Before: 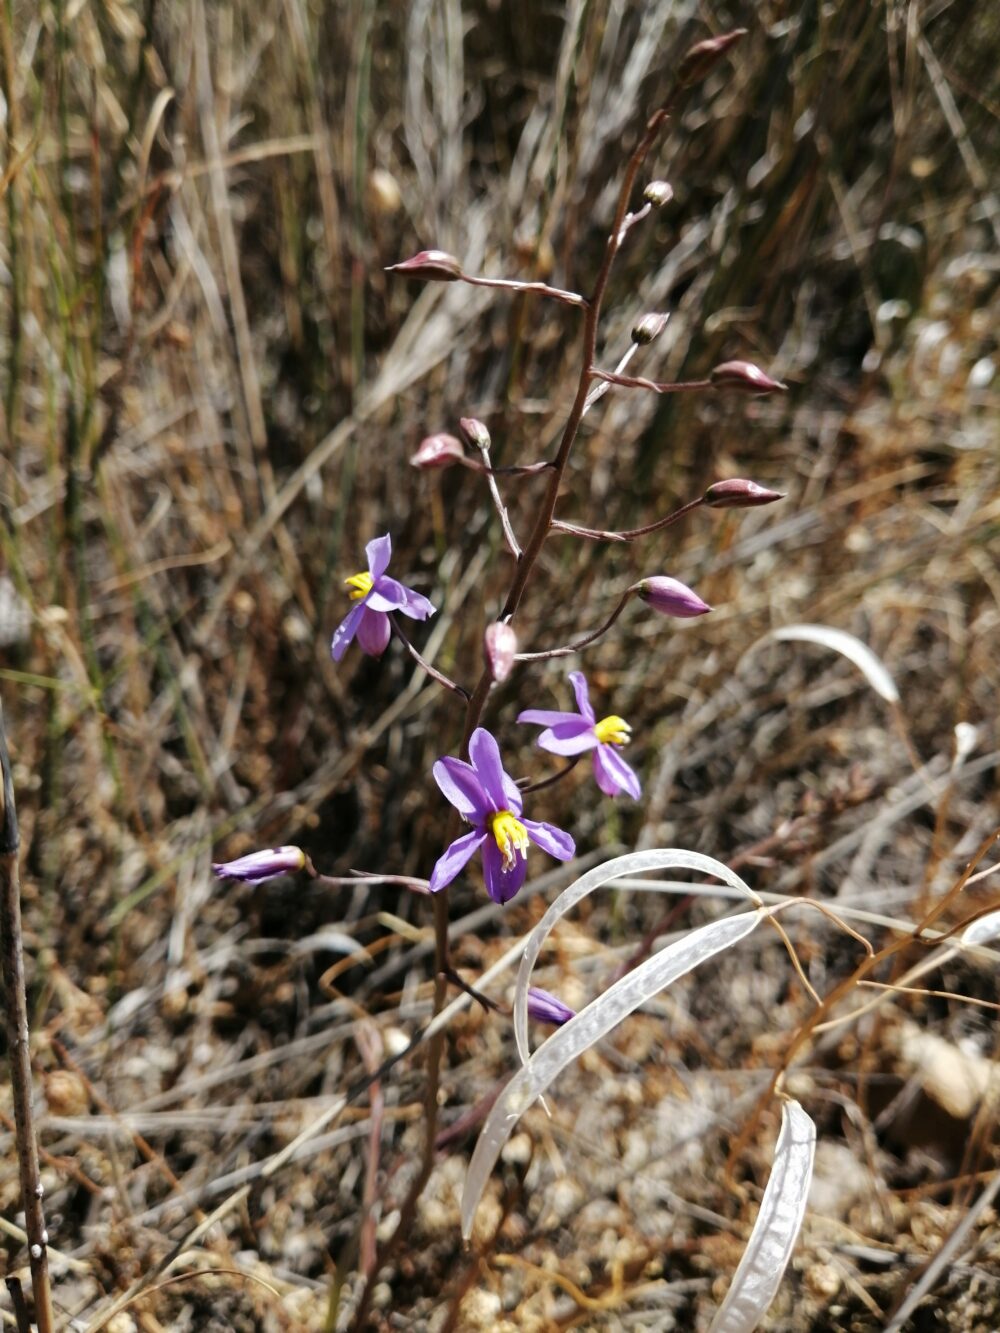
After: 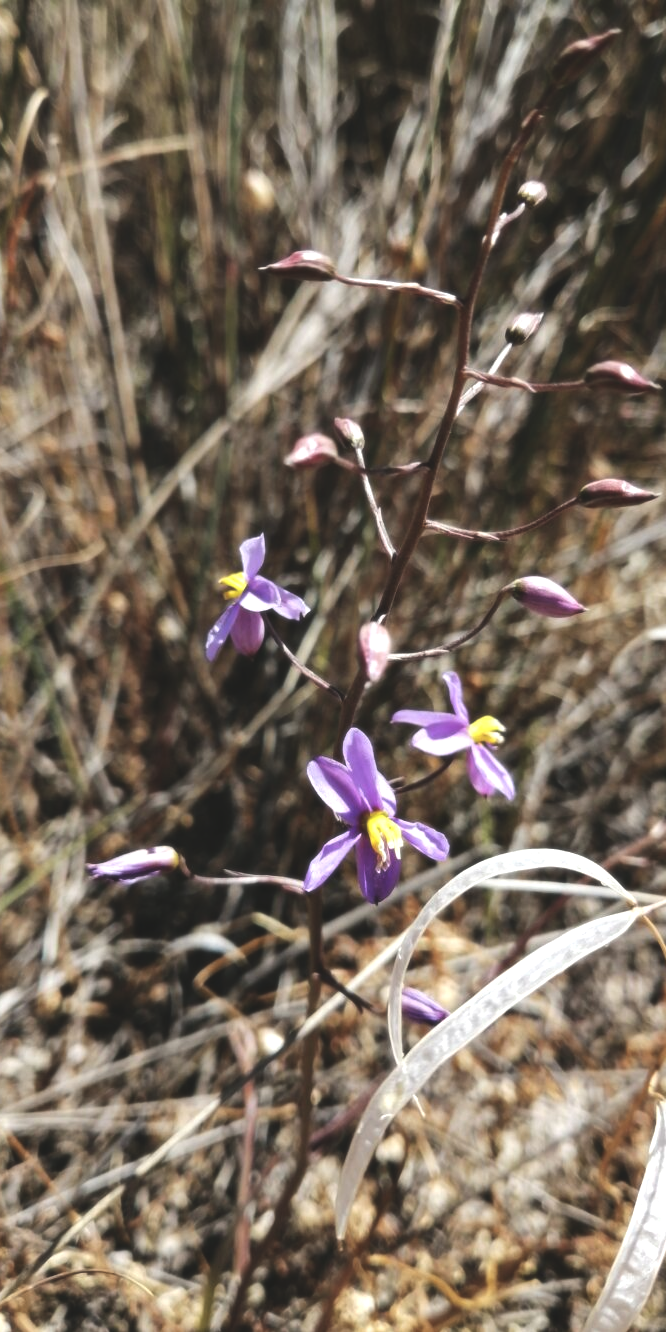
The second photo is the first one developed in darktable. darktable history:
soften: size 10%, saturation 50%, brightness 0.2 EV, mix 10%
tone equalizer: -8 EV -0.417 EV, -7 EV -0.389 EV, -6 EV -0.333 EV, -5 EV -0.222 EV, -3 EV 0.222 EV, -2 EV 0.333 EV, -1 EV 0.389 EV, +0 EV 0.417 EV, edges refinement/feathering 500, mask exposure compensation -1.57 EV, preserve details no
exposure: black level correction -0.015, compensate highlight preservation false
crop and rotate: left 12.673%, right 20.66%
